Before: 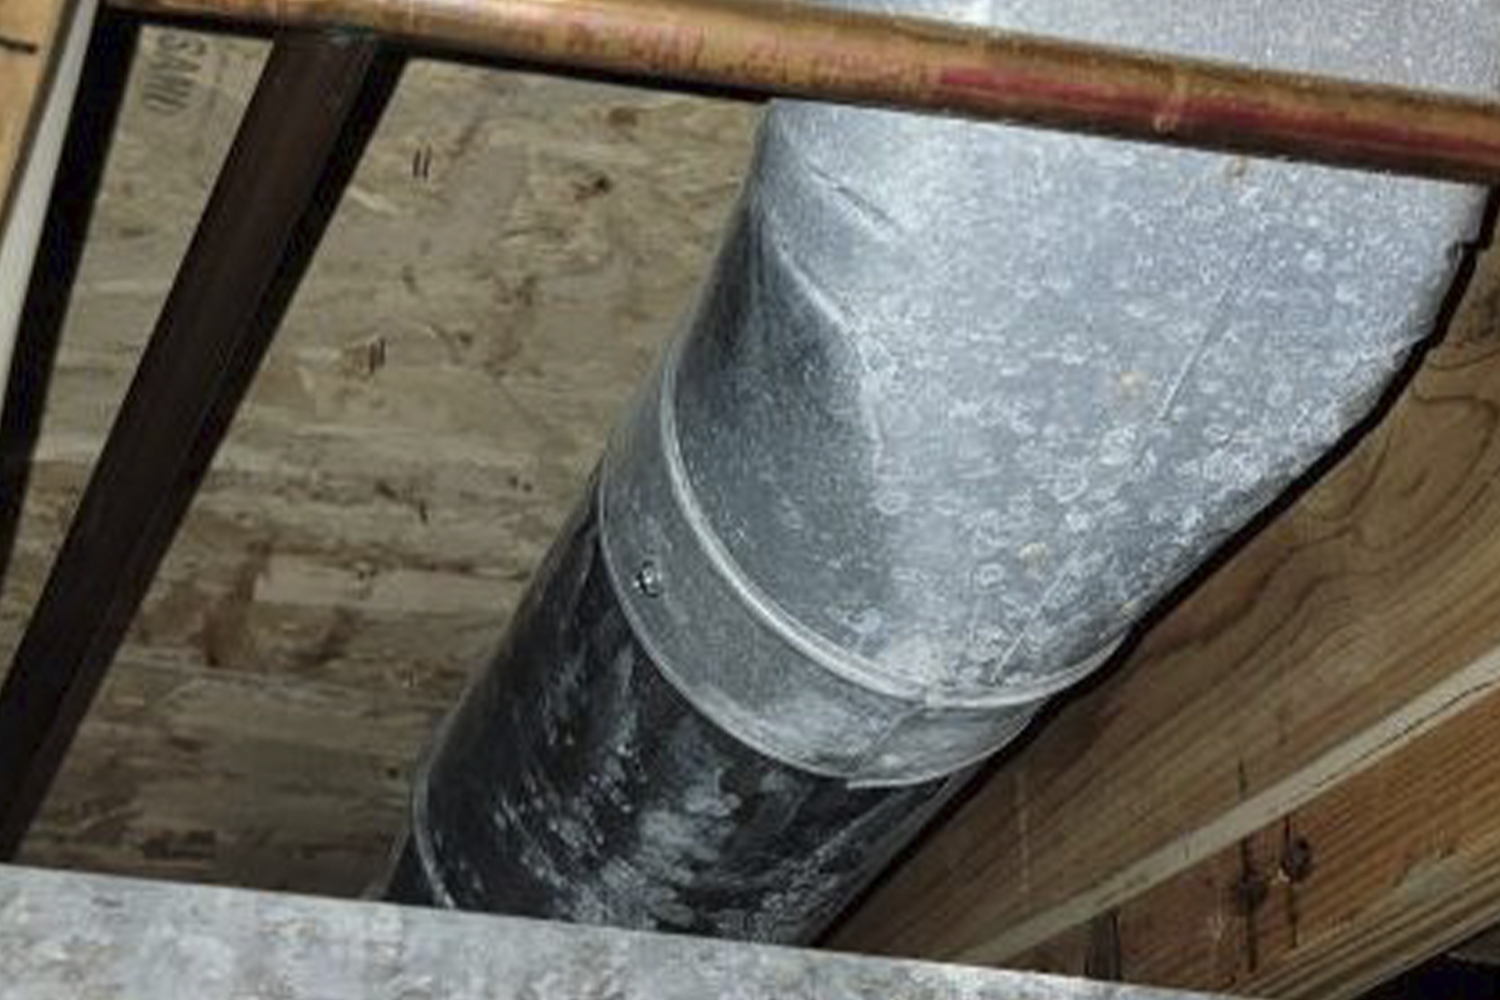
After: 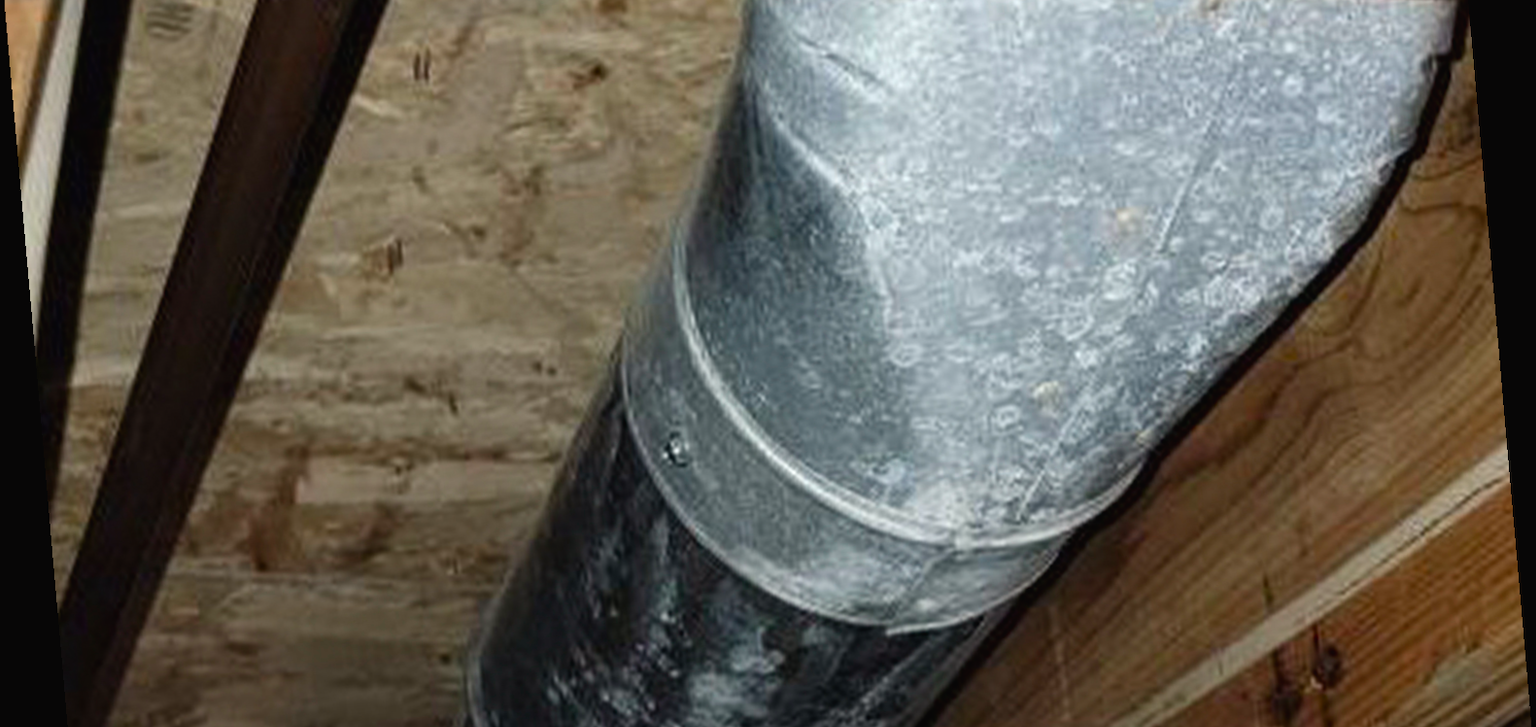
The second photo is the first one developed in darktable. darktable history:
color balance rgb: shadows lift › chroma 1%, shadows lift › hue 28.8°, power › hue 60°, highlights gain › chroma 1%, highlights gain › hue 60°, global offset › luminance 0.25%, perceptual saturation grading › highlights -20%, perceptual saturation grading › shadows 20%, perceptual brilliance grading › highlights 5%, perceptual brilliance grading › shadows -10%, global vibrance 19.67%
crop: top 16.727%, bottom 16.727%
rotate and perspective: rotation -4.98°, automatic cropping off
